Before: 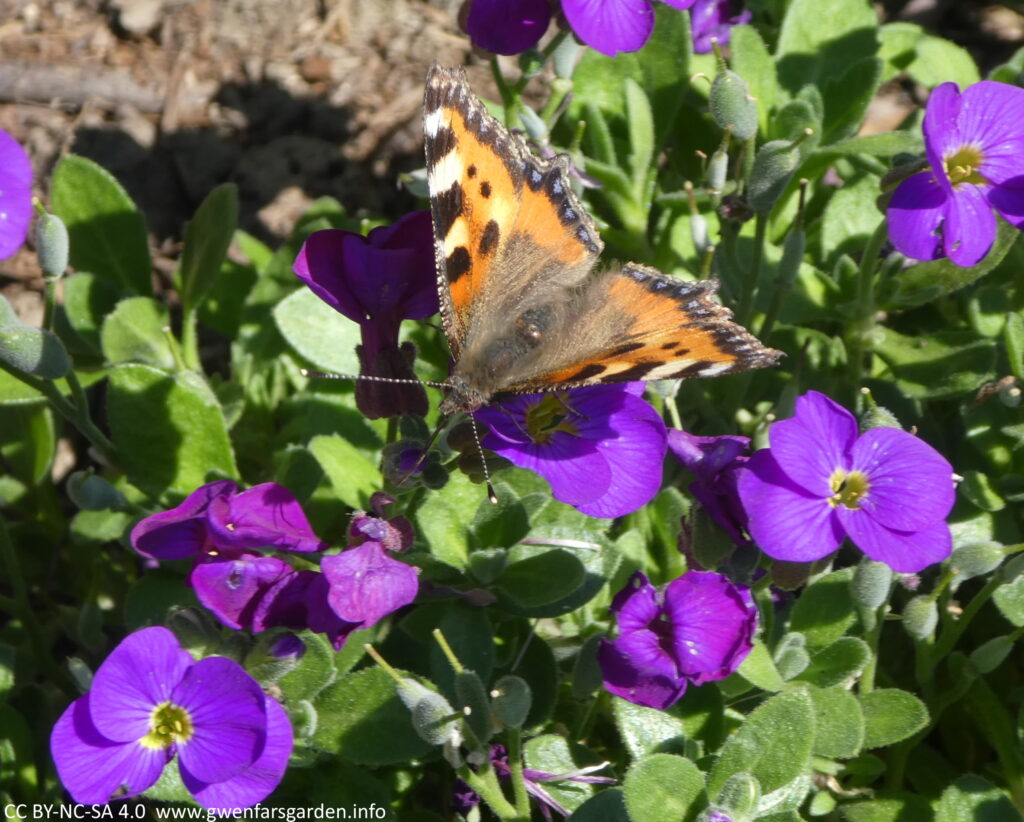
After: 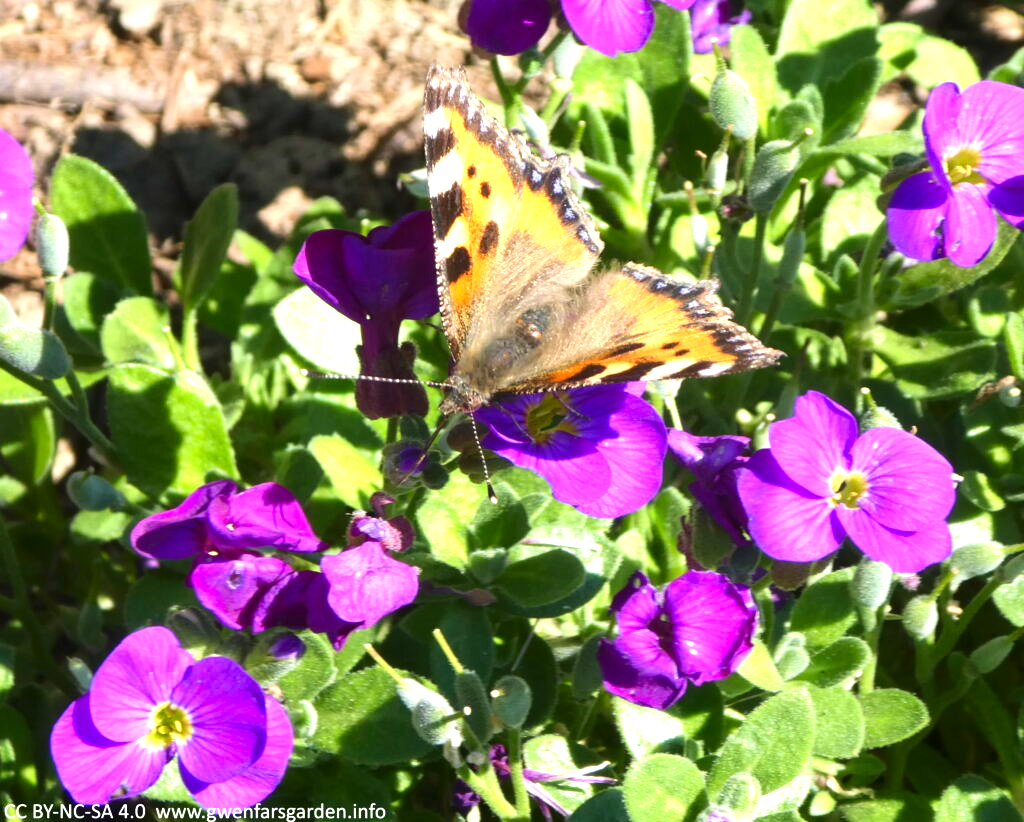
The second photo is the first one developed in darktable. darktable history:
exposure: exposure 0.768 EV, compensate exposure bias true, compensate highlight preservation false
contrast brightness saturation: contrast 0.147, brightness -0.01, saturation 0.102
velvia: on, module defaults
